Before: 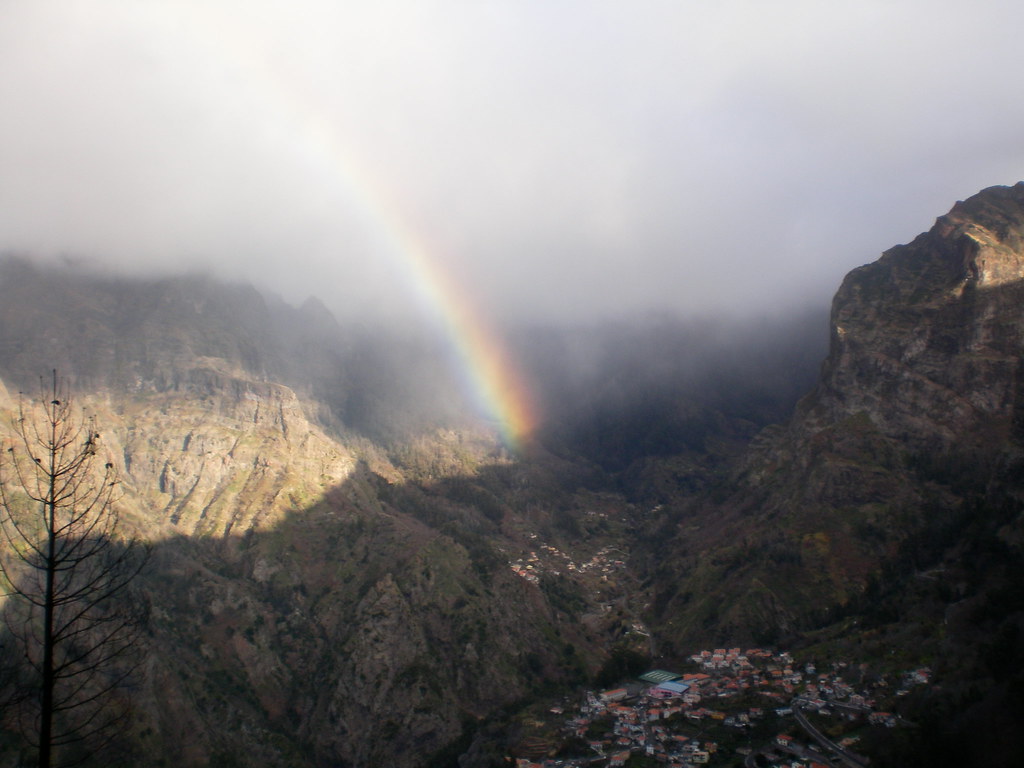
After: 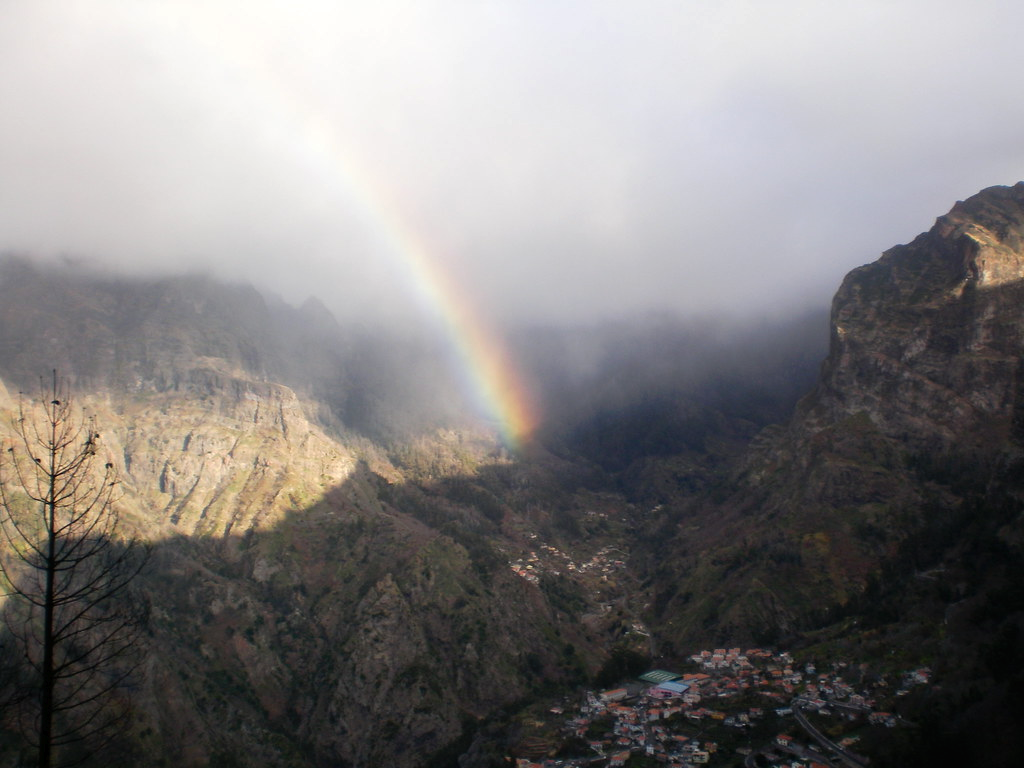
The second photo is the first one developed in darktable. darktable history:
levels: mode automatic, black 0.023%, white 99.97%, levels [0.062, 0.494, 0.925]
tone curve: curves: ch0 [(0, 0) (0.003, 0.012) (0.011, 0.015) (0.025, 0.027) (0.044, 0.045) (0.069, 0.064) (0.1, 0.093) (0.136, 0.133) (0.177, 0.177) (0.224, 0.221) (0.277, 0.272) (0.335, 0.342) (0.399, 0.398) (0.468, 0.462) (0.543, 0.547) (0.623, 0.624) (0.709, 0.711) (0.801, 0.792) (0.898, 0.889) (1, 1)], preserve colors none
